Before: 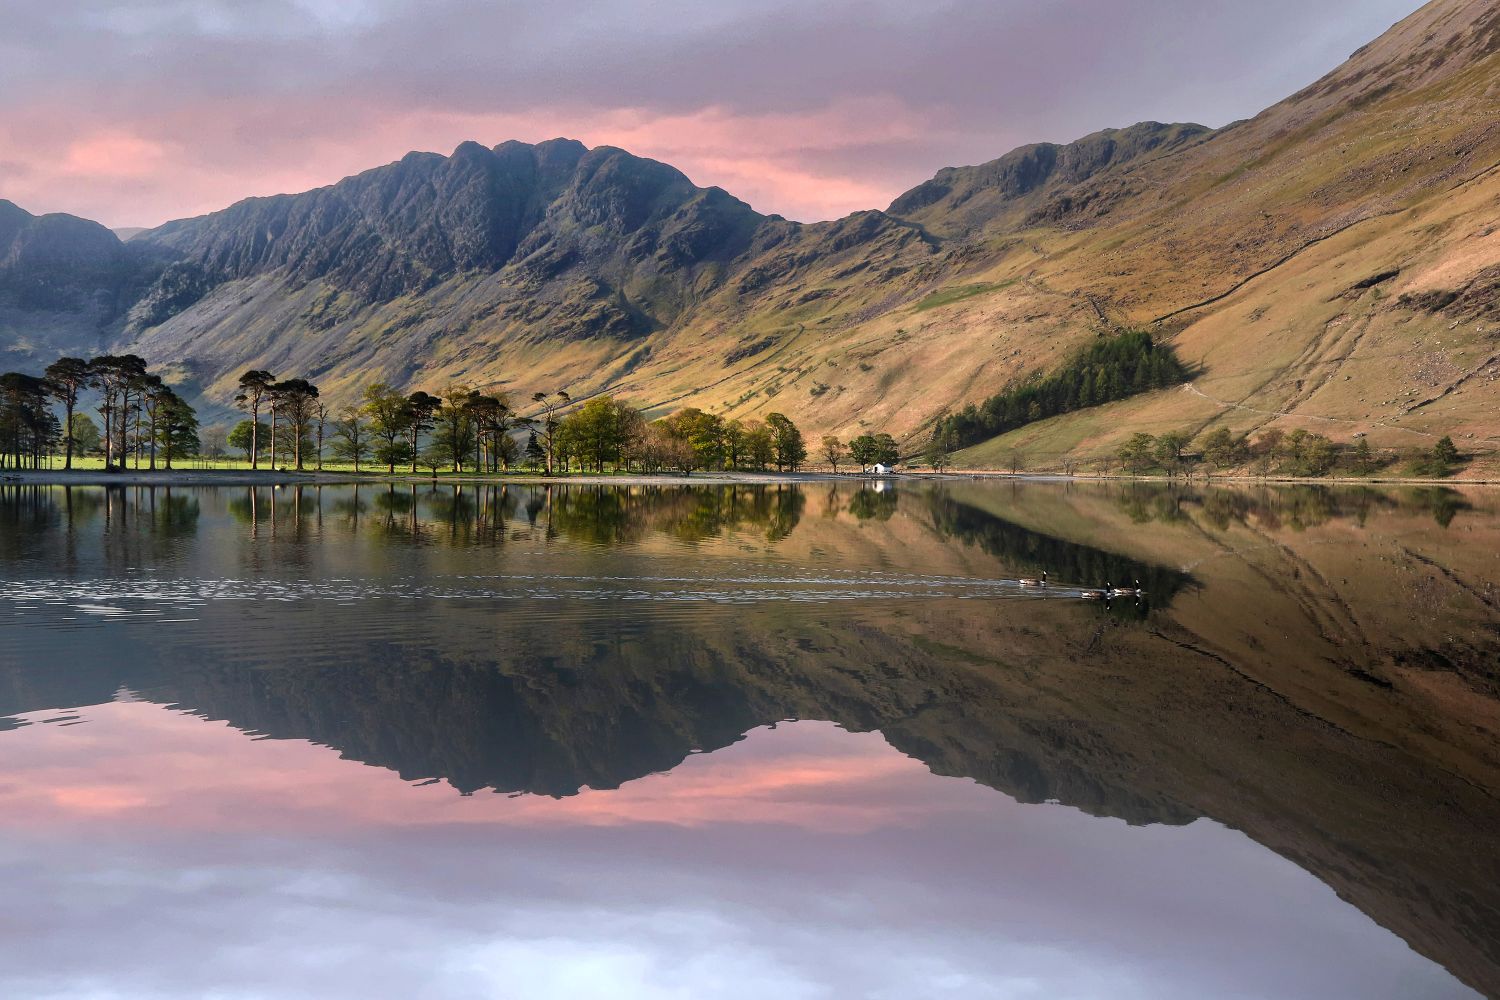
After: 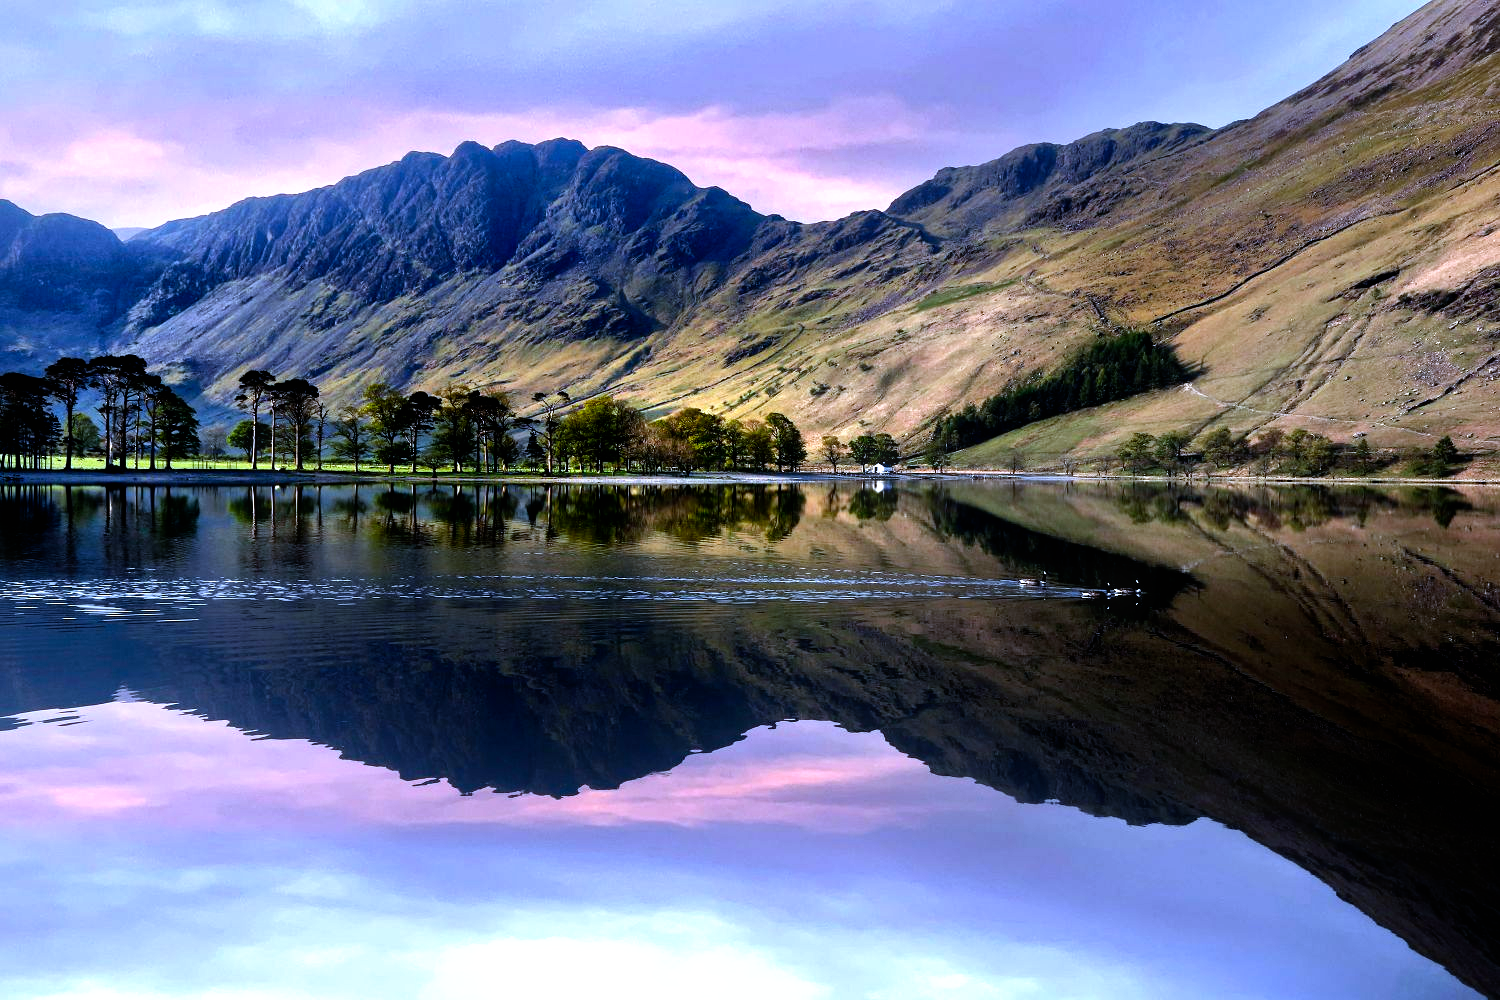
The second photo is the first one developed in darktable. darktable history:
white balance: red 0.871, blue 1.249
filmic rgb: black relative exposure -8.2 EV, white relative exposure 2.2 EV, threshold 3 EV, hardness 7.11, latitude 85.74%, contrast 1.696, highlights saturation mix -4%, shadows ↔ highlights balance -2.69%, preserve chrominance no, color science v5 (2021), contrast in shadows safe, contrast in highlights safe, enable highlight reconstruction true
bloom: size 3%, threshold 100%, strength 0%
